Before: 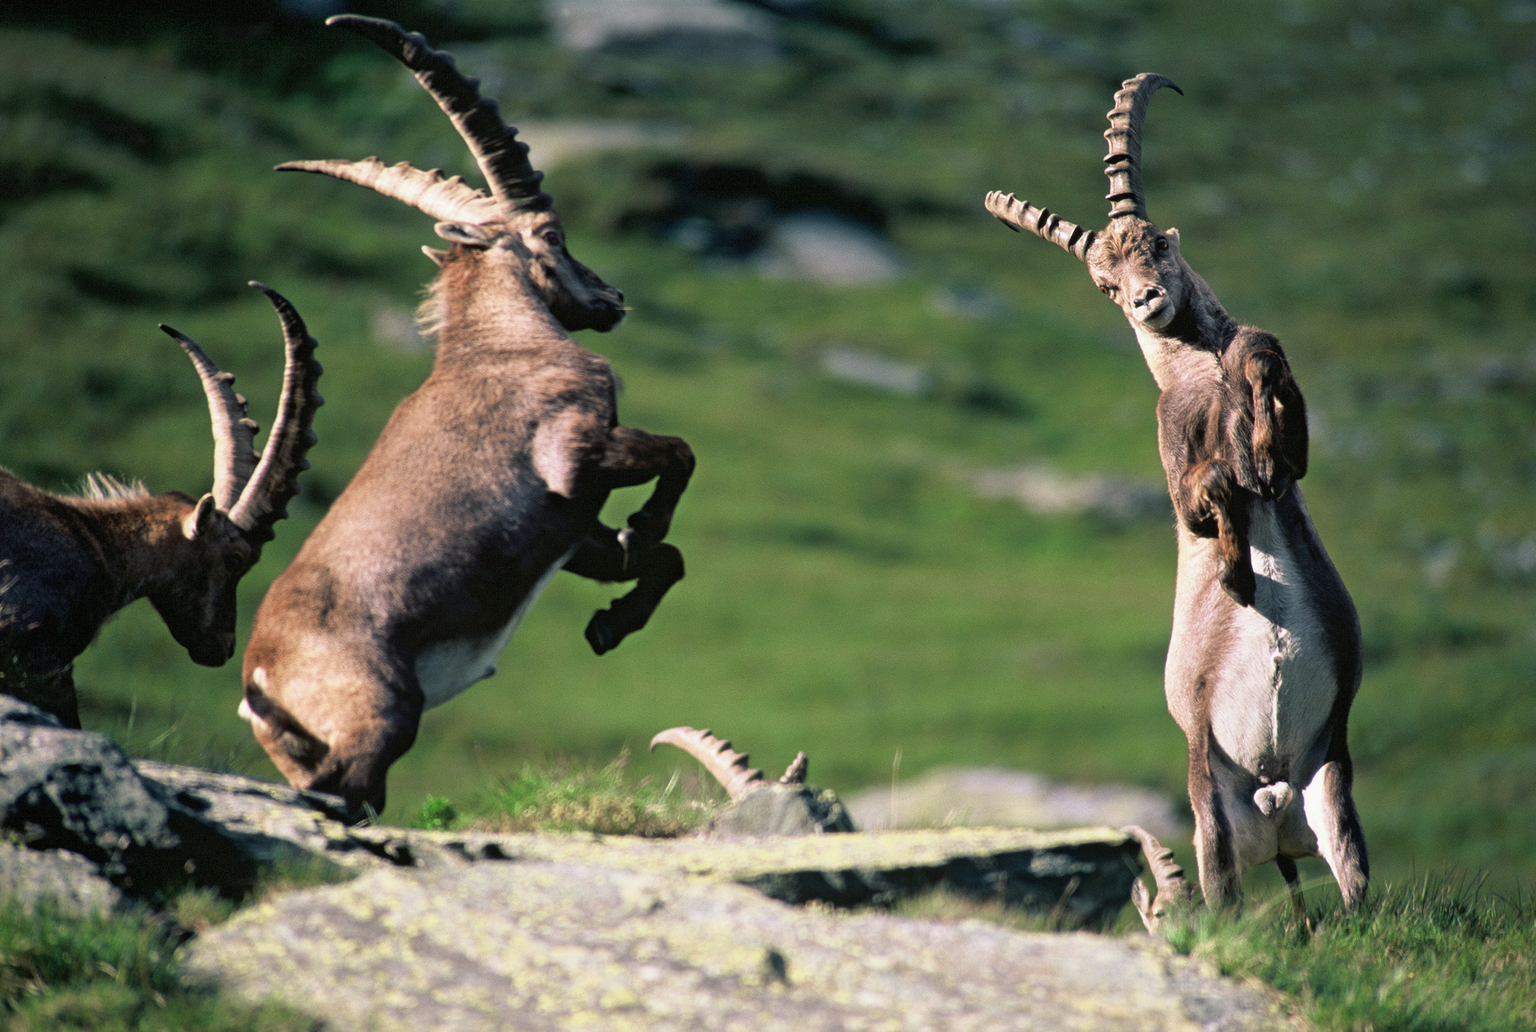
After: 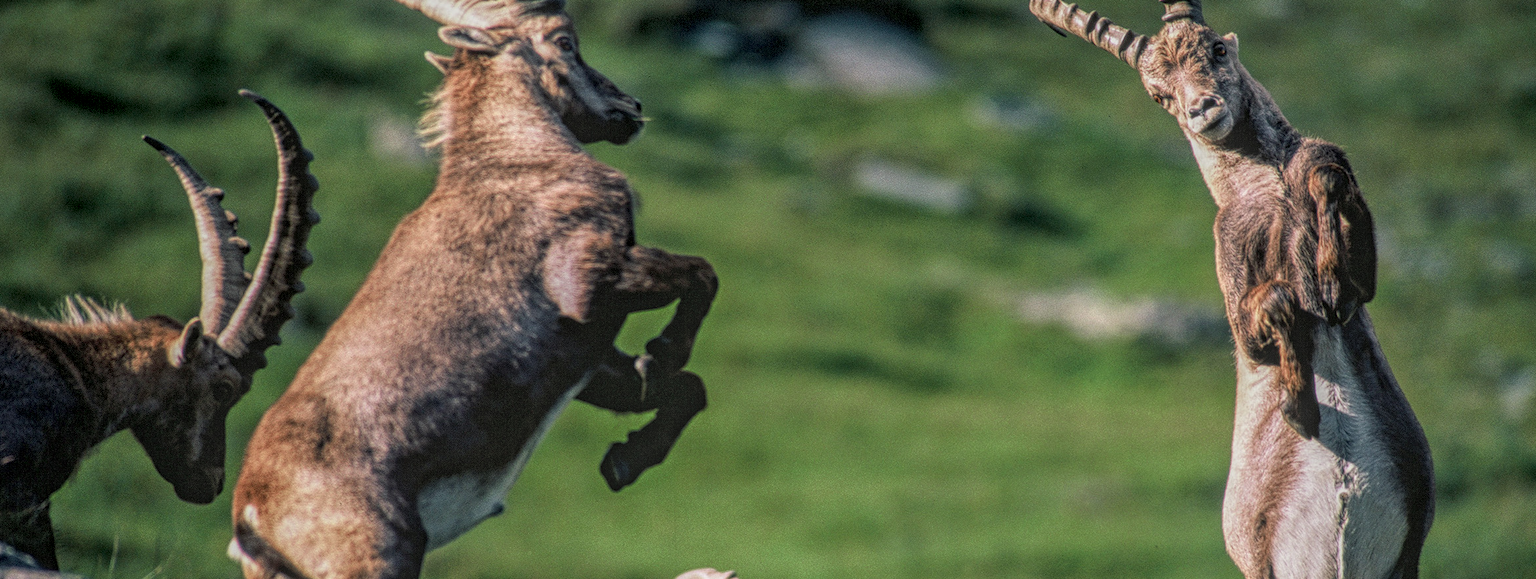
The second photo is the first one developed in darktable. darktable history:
crop: left 1.744%, top 19.225%, right 5.069%, bottom 28.357%
local contrast: highlights 20%, shadows 30%, detail 200%, midtone range 0.2
